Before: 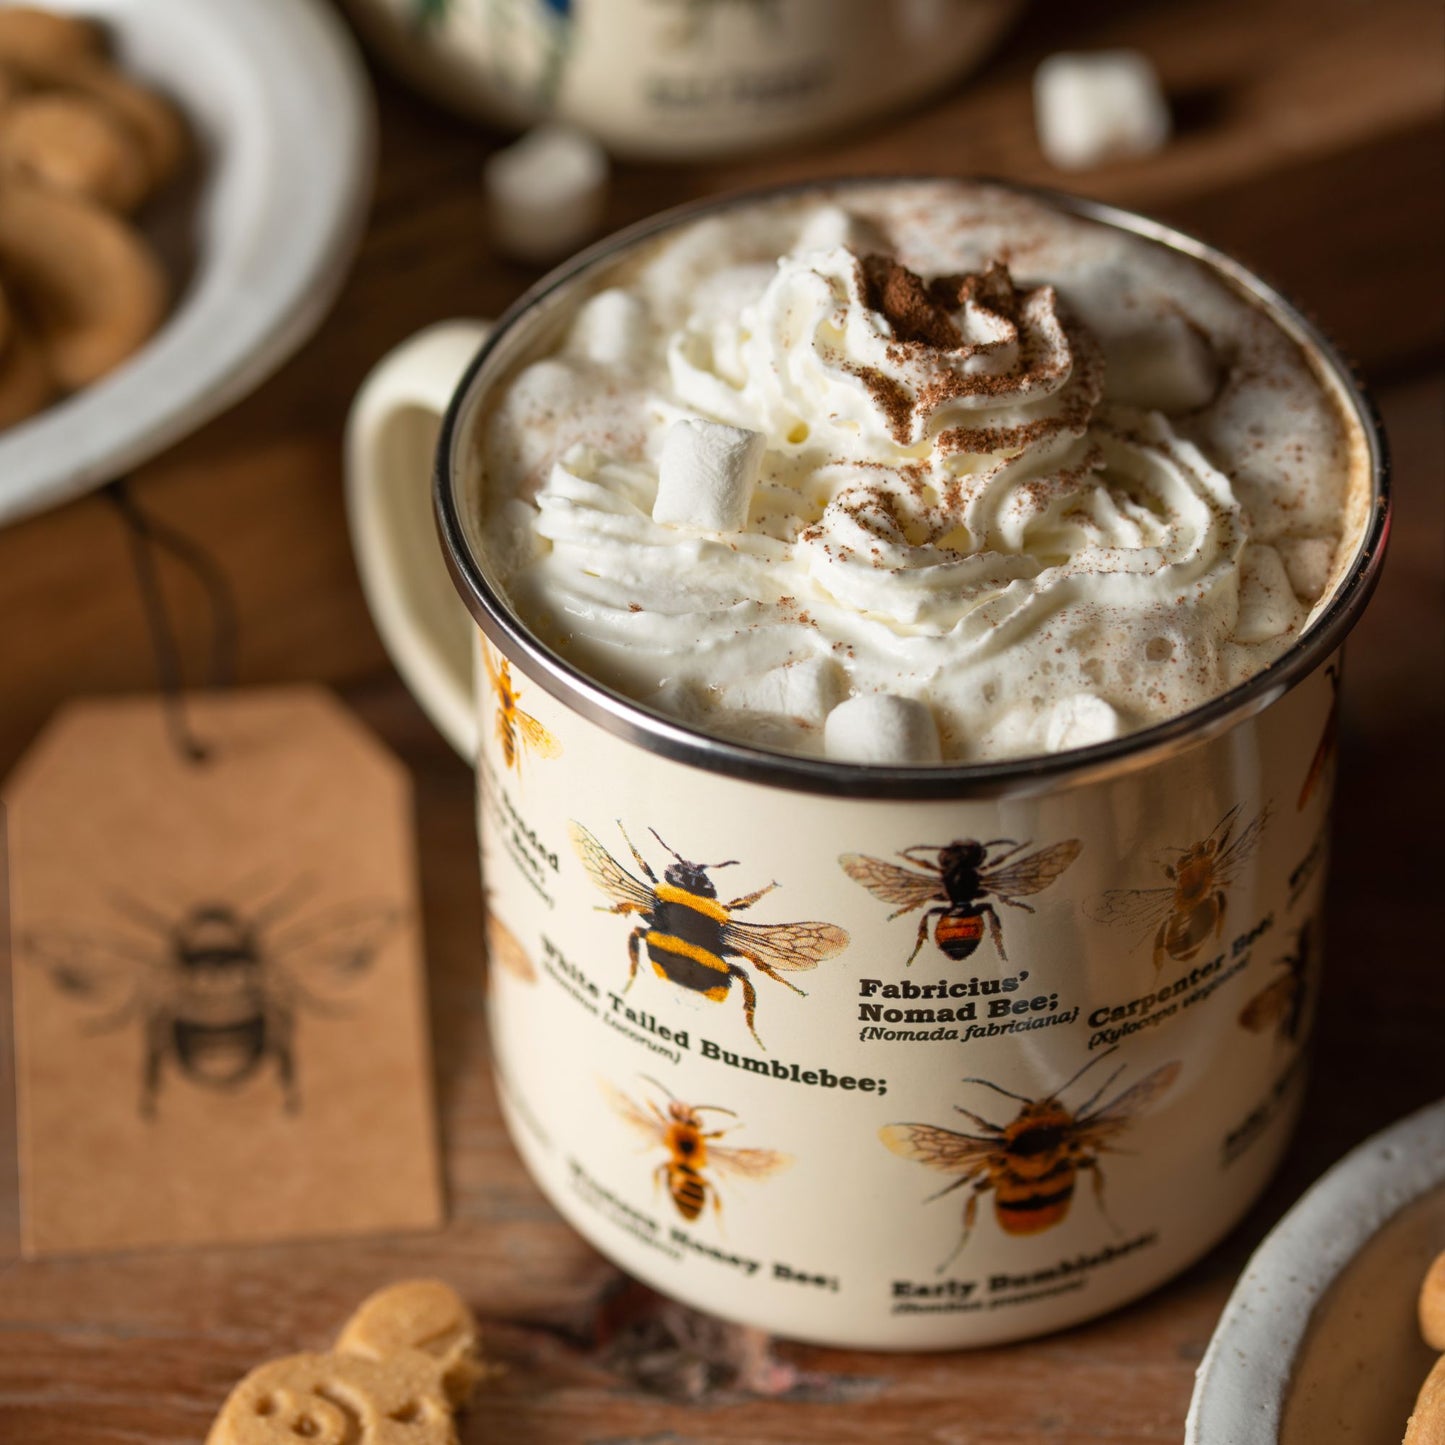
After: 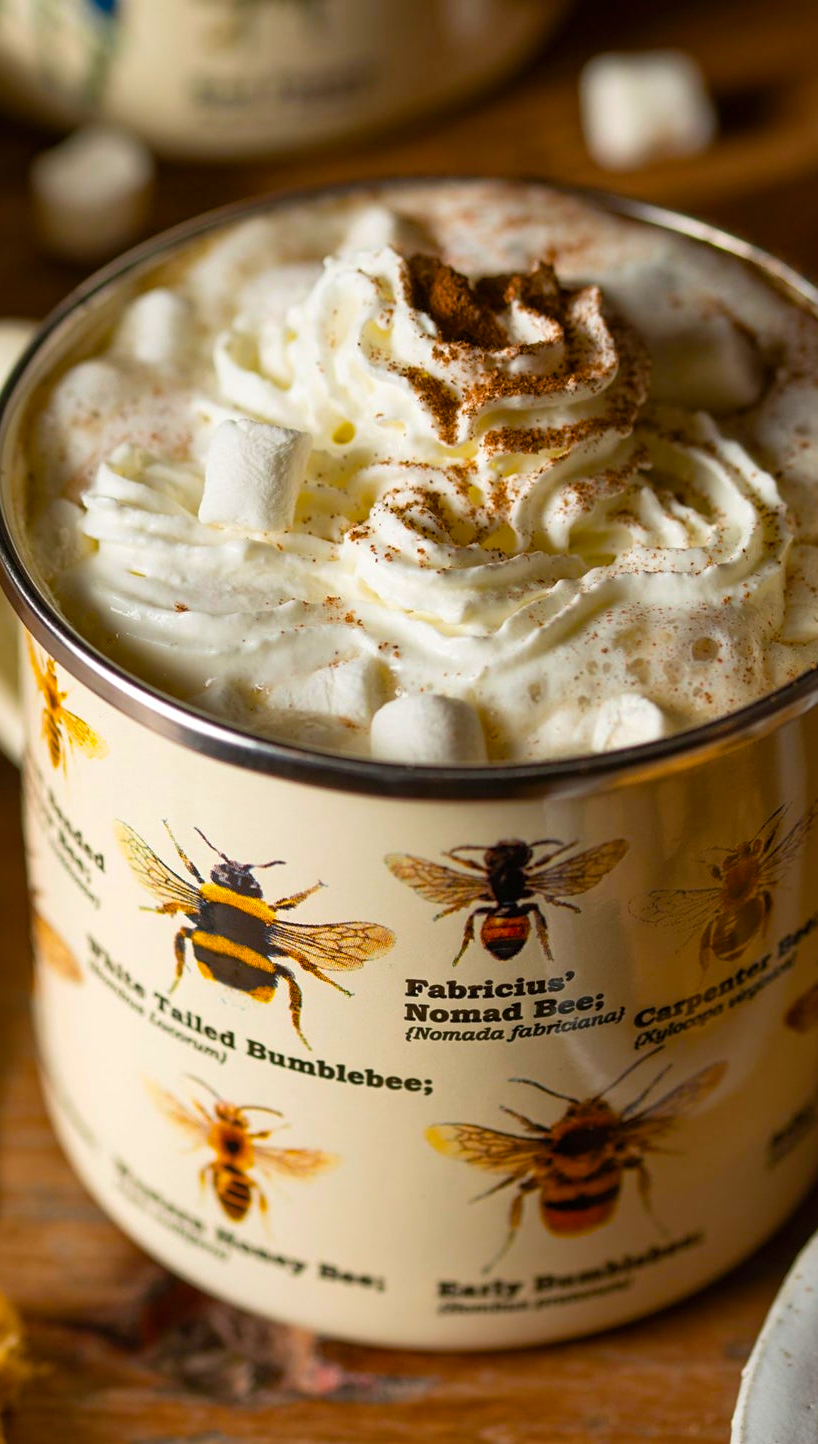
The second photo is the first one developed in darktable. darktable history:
crop: left 31.458%, top 0%, right 11.876%
sharpen: amount 0.2
color balance rgb: perceptual saturation grading › global saturation 30%, global vibrance 30%
